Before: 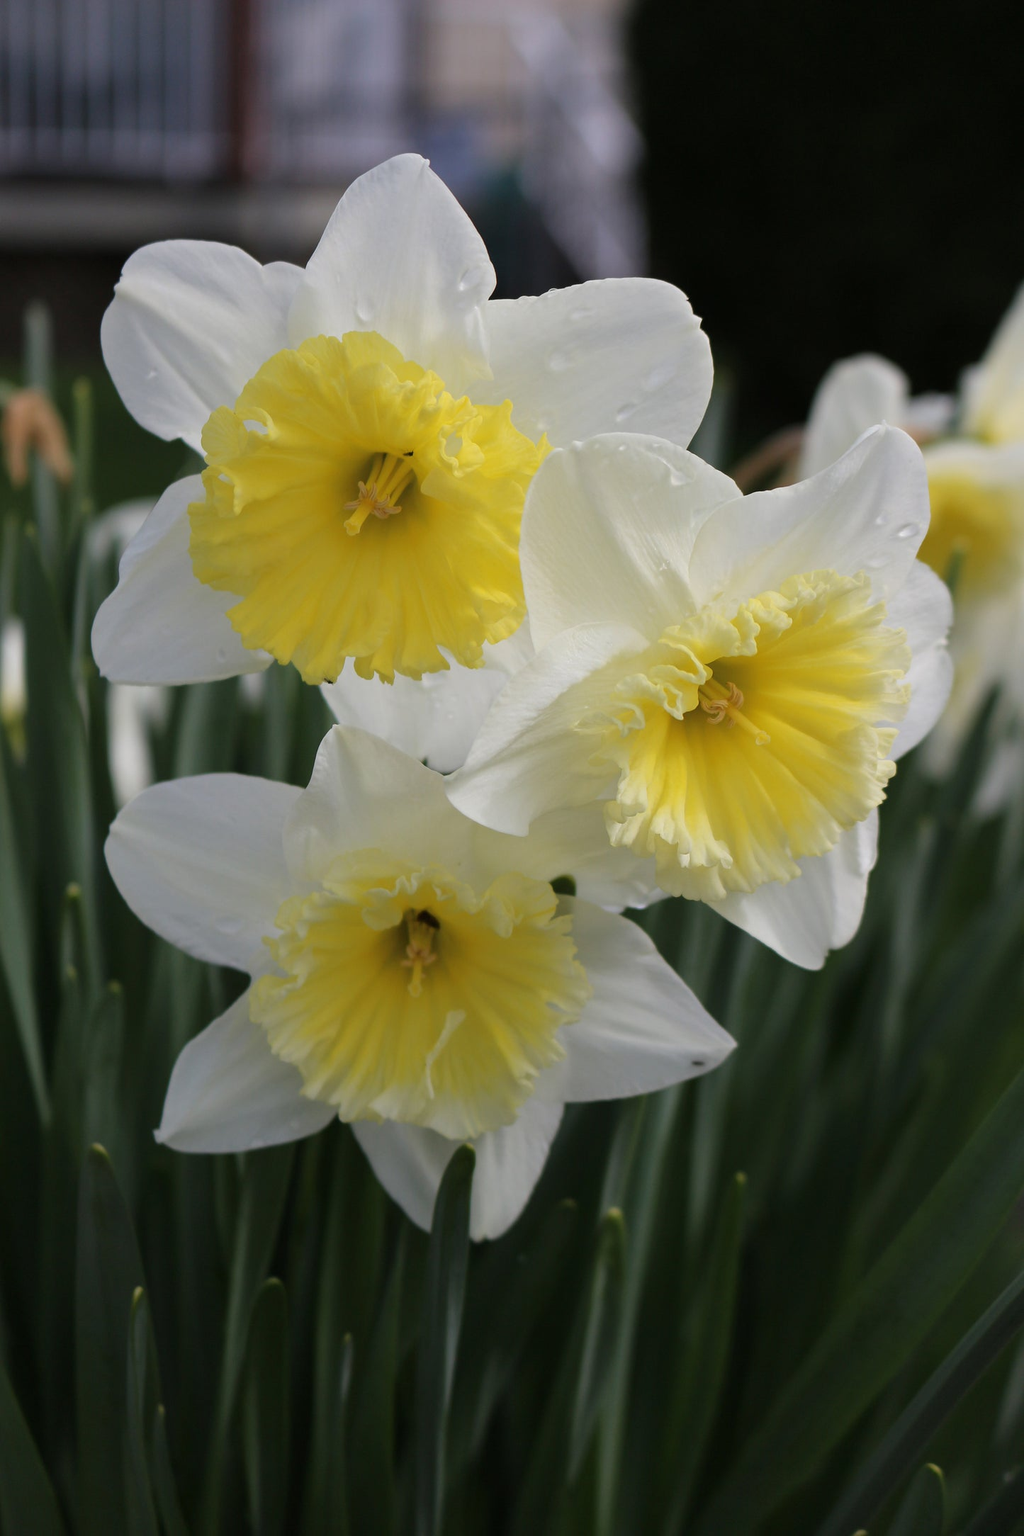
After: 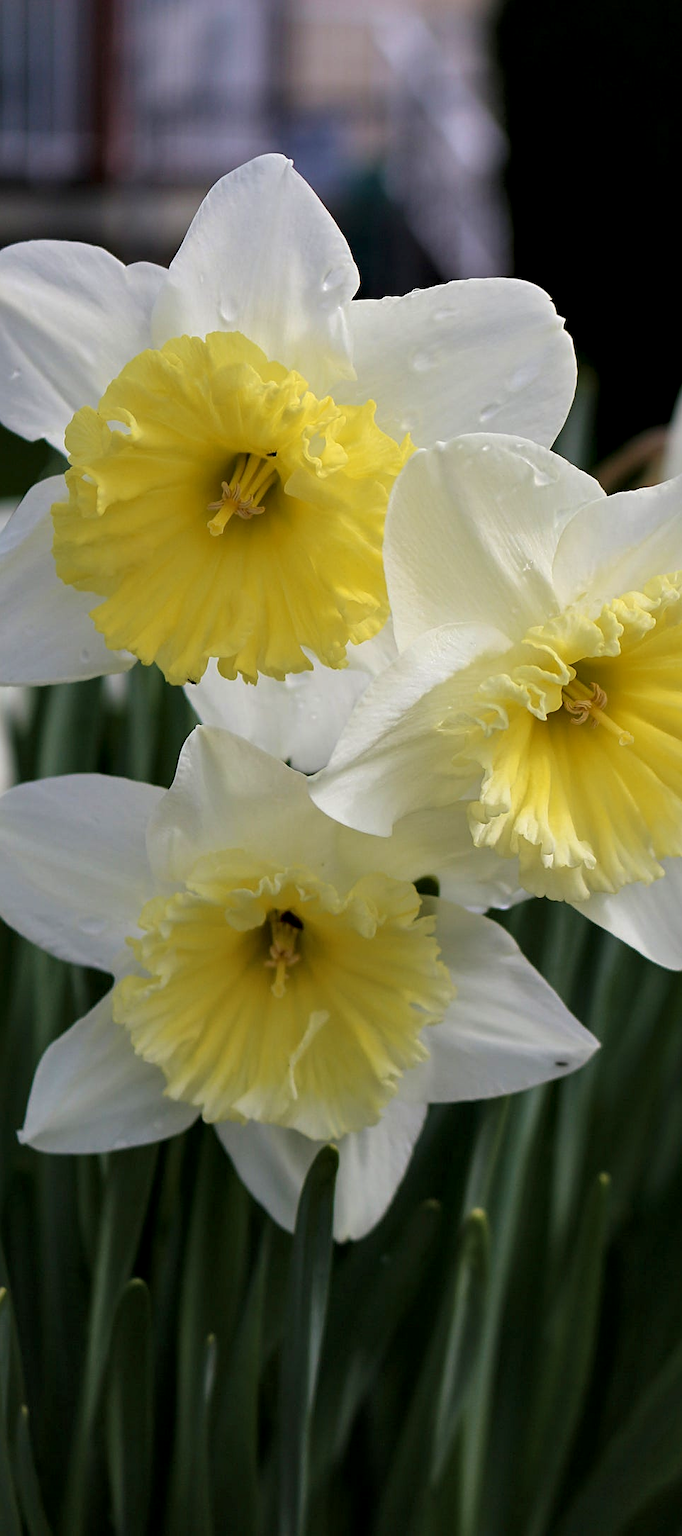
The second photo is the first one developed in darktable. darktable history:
local contrast: highlights 123%, shadows 126%, detail 140%, midtone range 0.254
velvia: on, module defaults
crop and rotate: left 13.409%, right 19.924%
sharpen: on, module defaults
